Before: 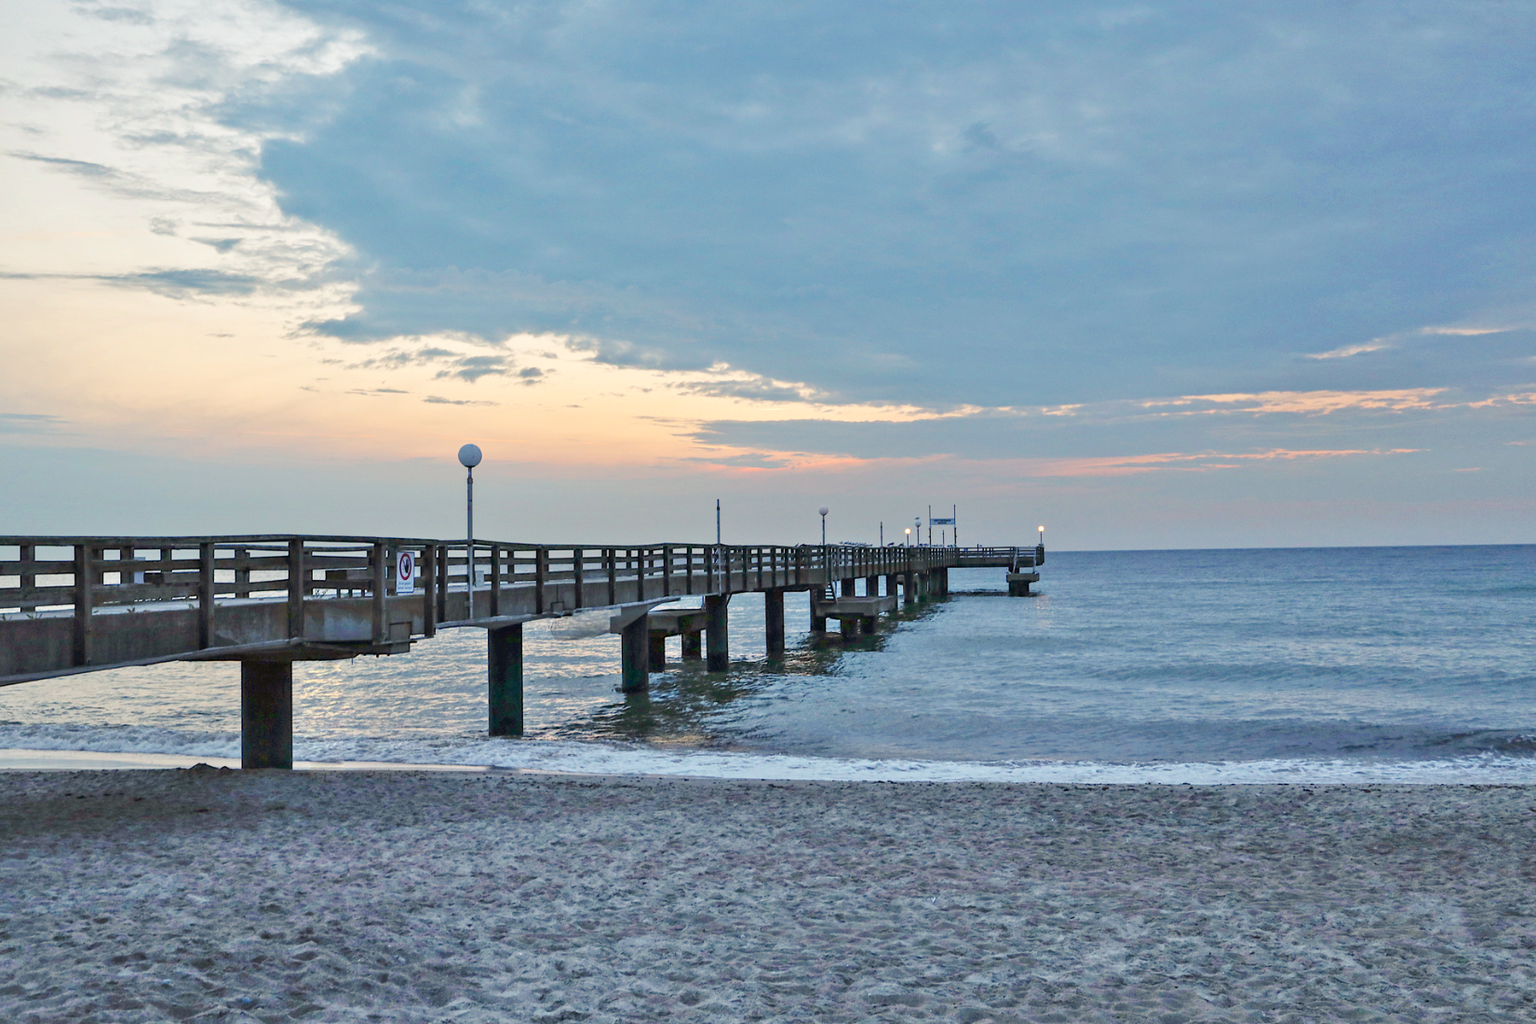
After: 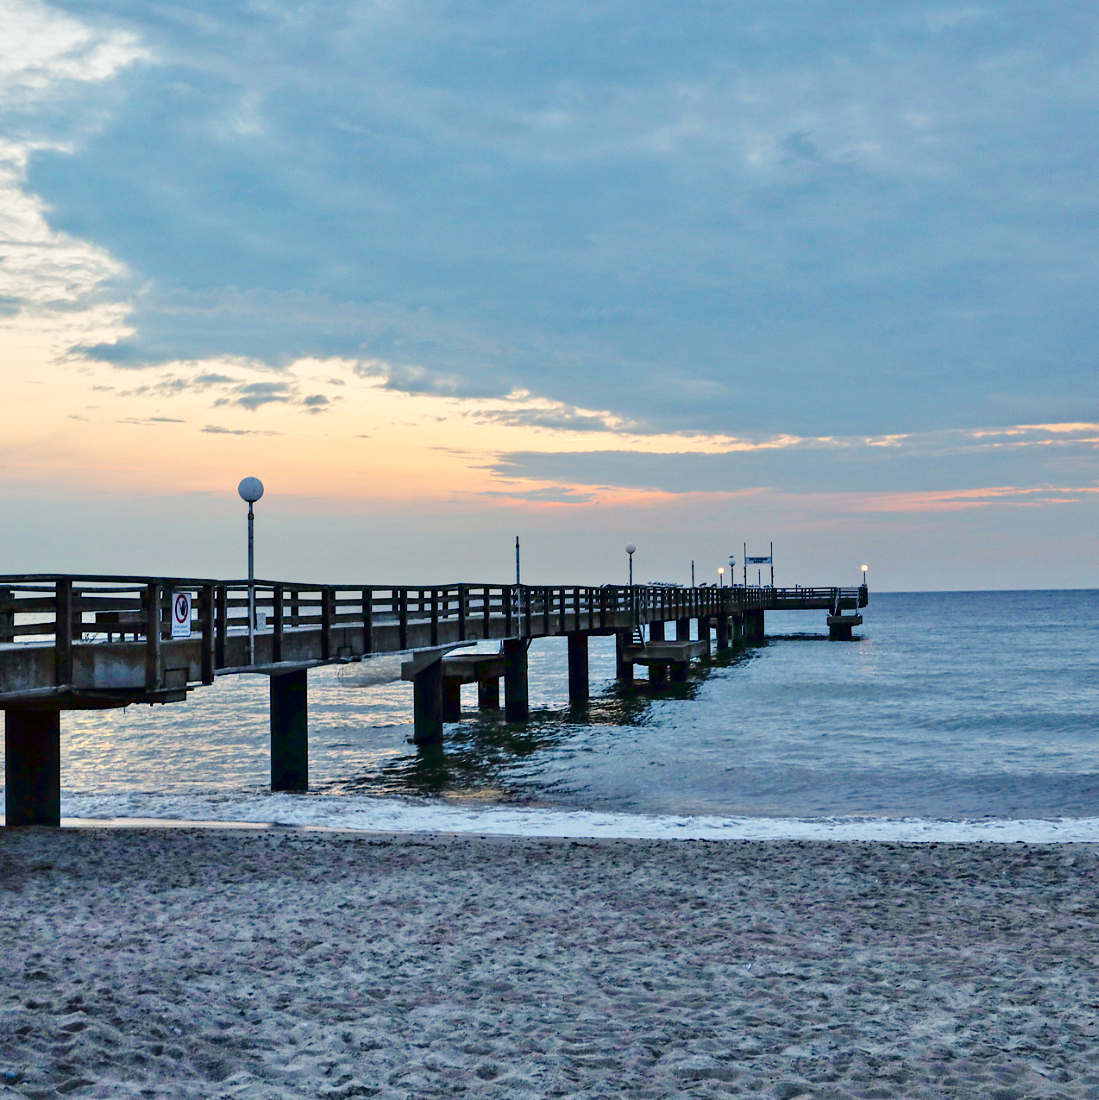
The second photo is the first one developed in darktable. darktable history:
contrast brightness saturation: contrast 0.13, brightness -0.05, saturation 0.16
crop: left 15.419%, right 17.914%
fill light: exposure -2 EV, width 8.6
